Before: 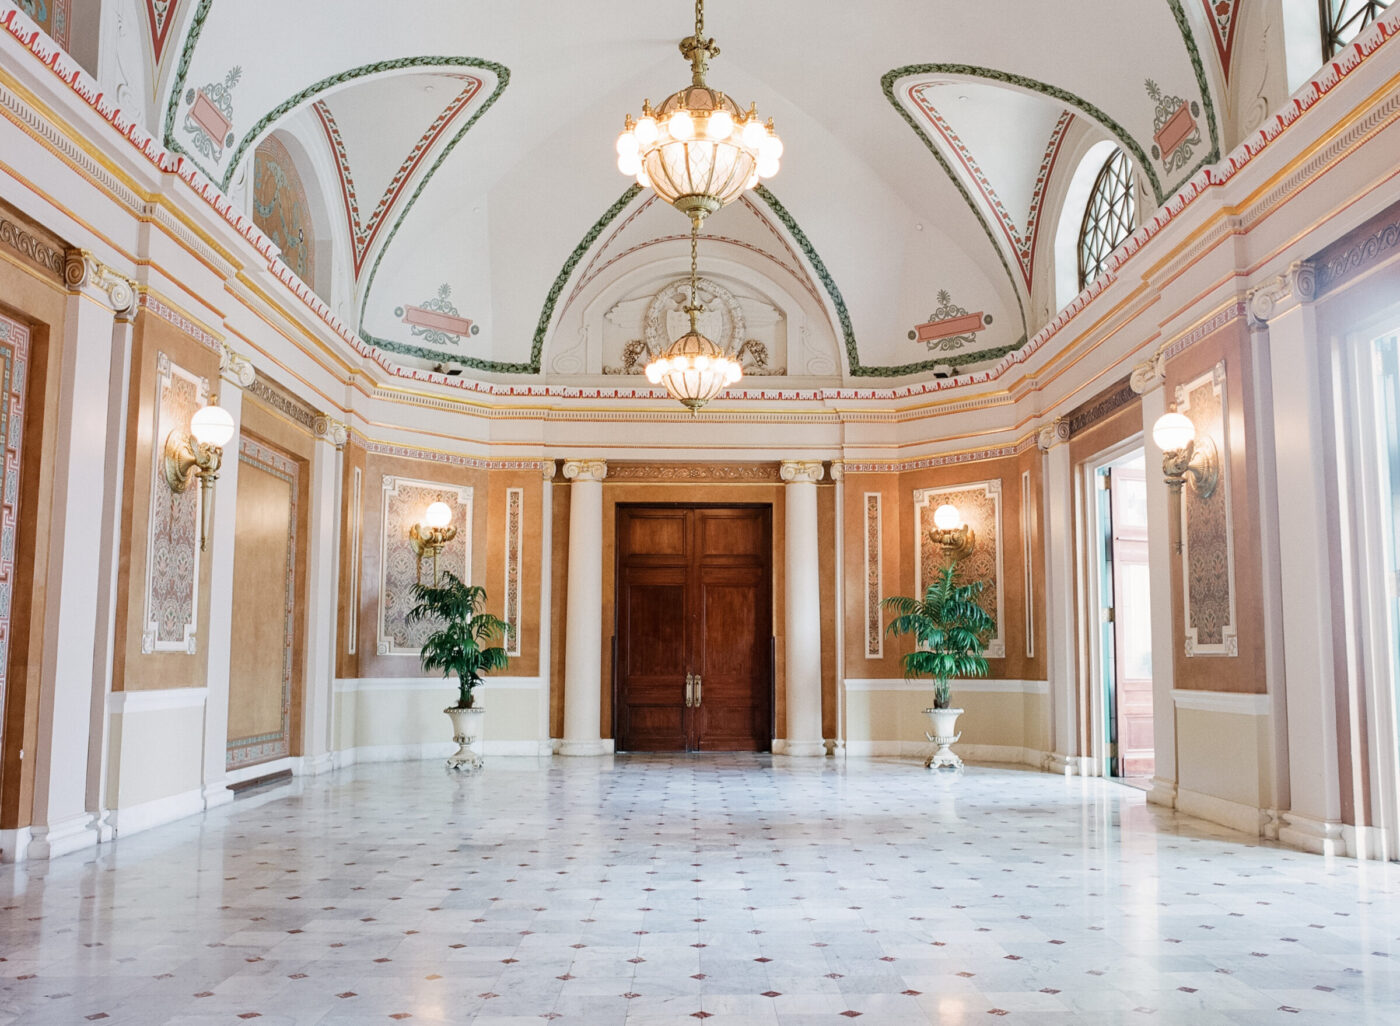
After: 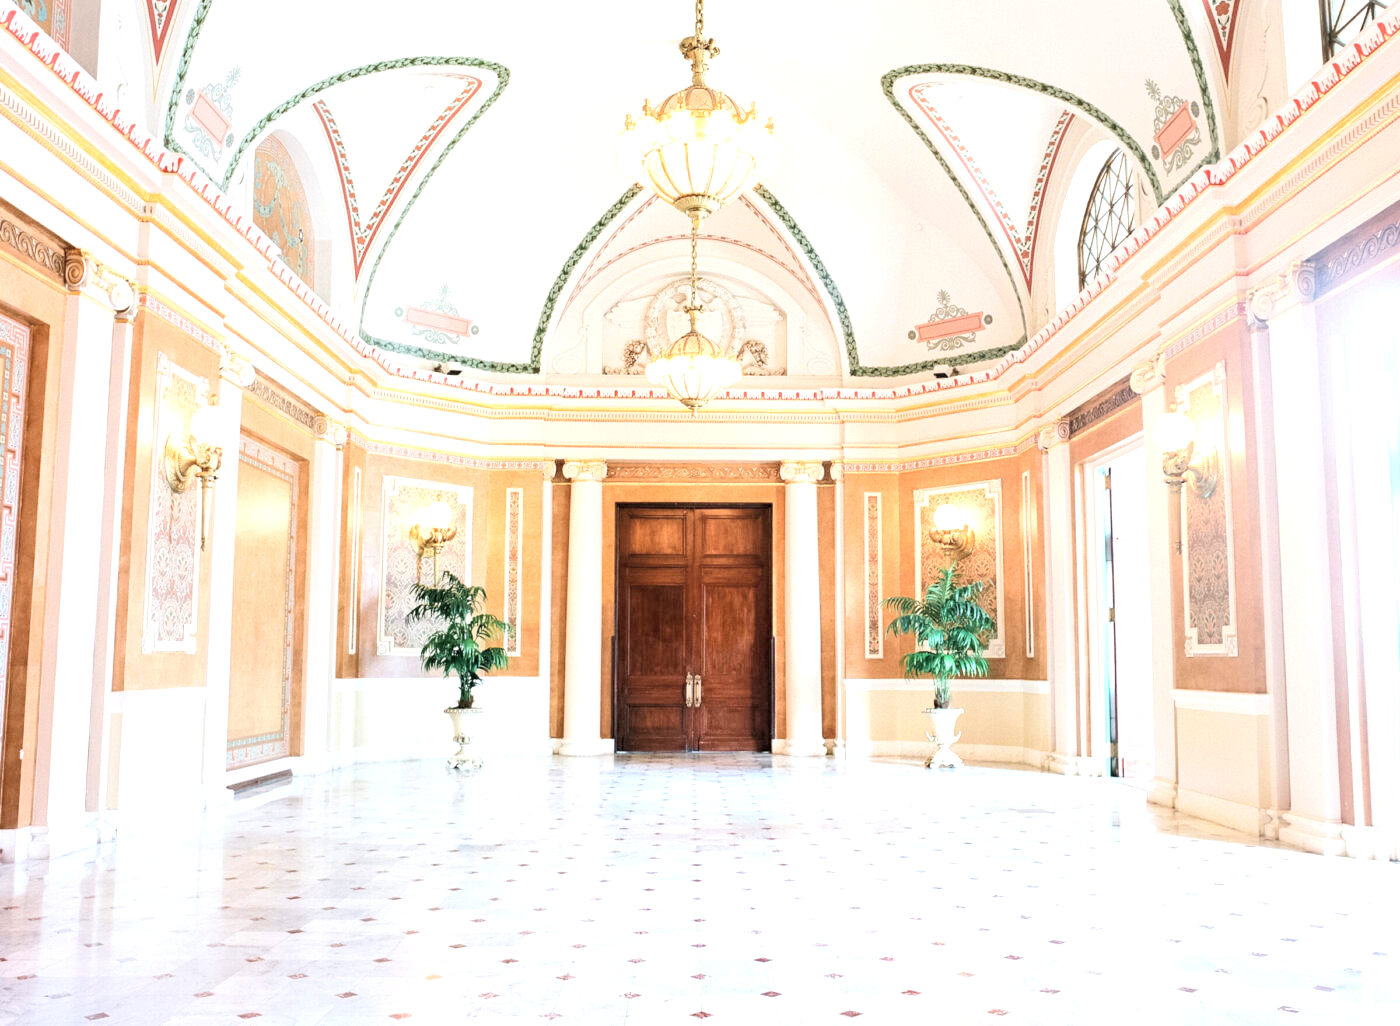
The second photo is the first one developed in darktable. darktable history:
tone equalizer: edges refinement/feathering 500, mask exposure compensation -1.57 EV, preserve details no
exposure: black level correction 0, exposure 1 EV, compensate highlight preservation false
tone curve: curves: ch0 [(0, 0) (0.004, 0.001) (0.133, 0.16) (0.325, 0.399) (0.475, 0.588) (0.832, 0.903) (1, 1)], color space Lab, independent channels, preserve colors none
